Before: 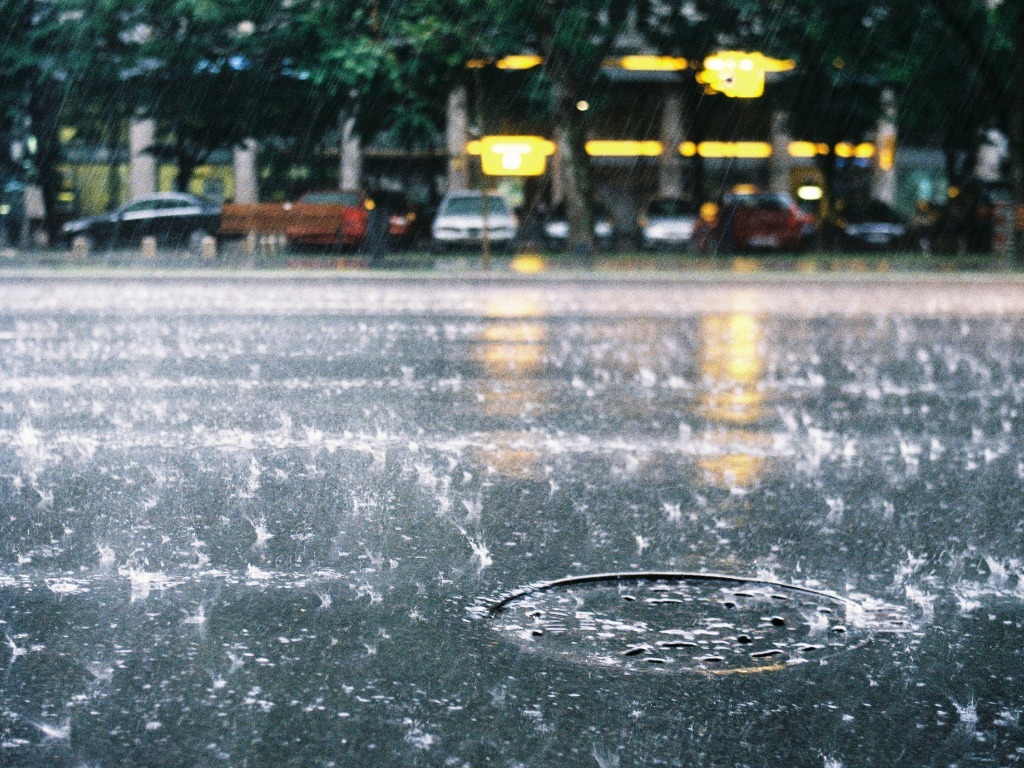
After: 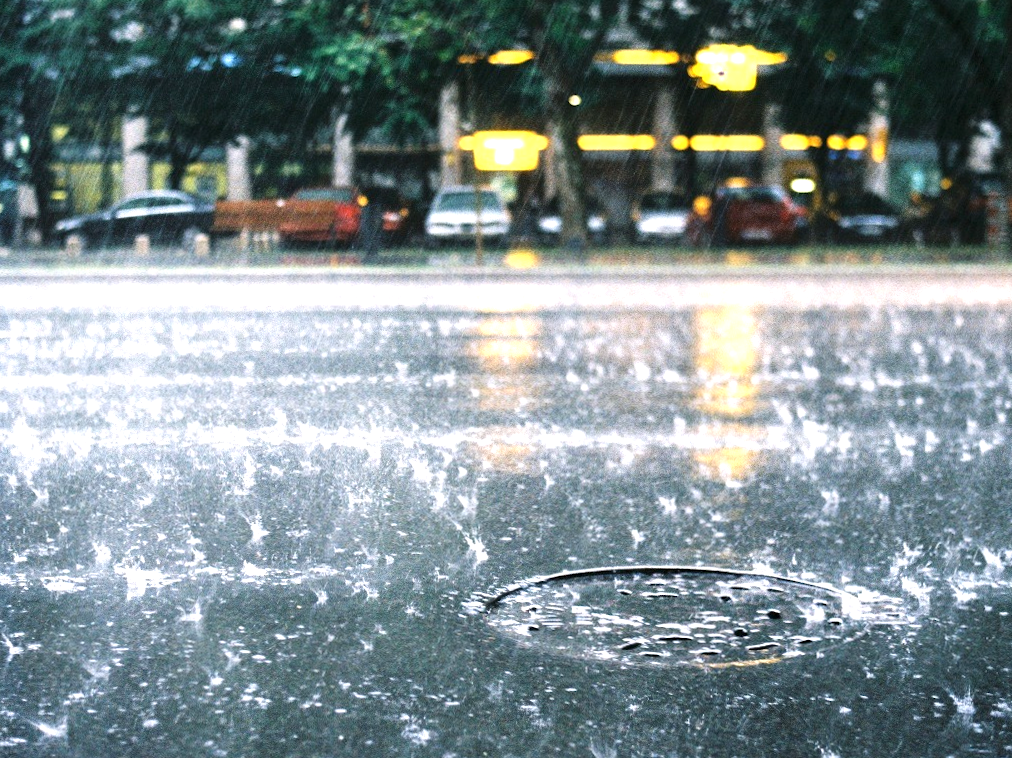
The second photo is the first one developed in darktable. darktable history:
exposure: exposure 0.669 EV, compensate highlight preservation false
rotate and perspective: rotation -0.45°, automatic cropping original format, crop left 0.008, crop right 0.992, crop top 0.012, crop bottom 0.988
